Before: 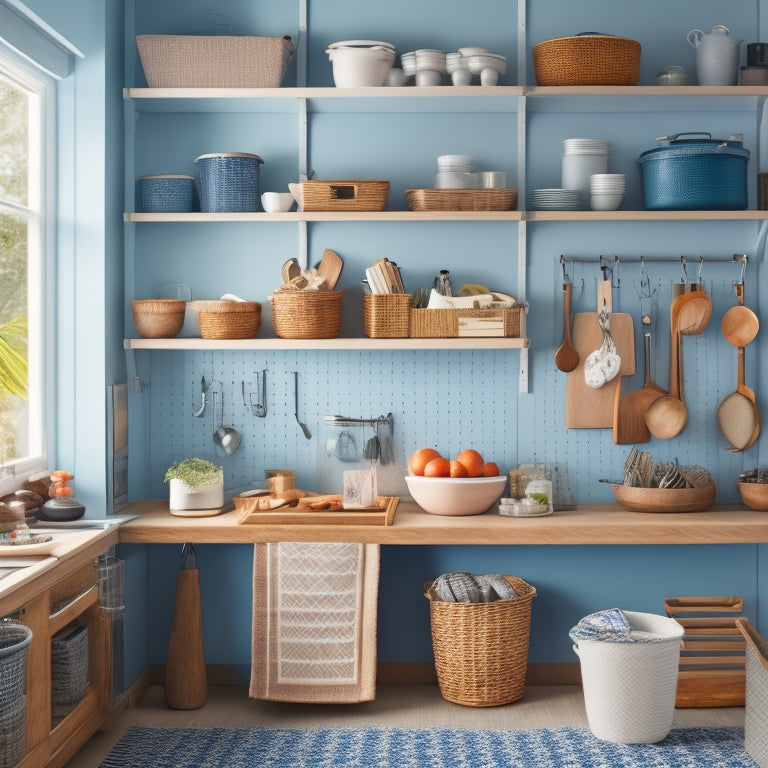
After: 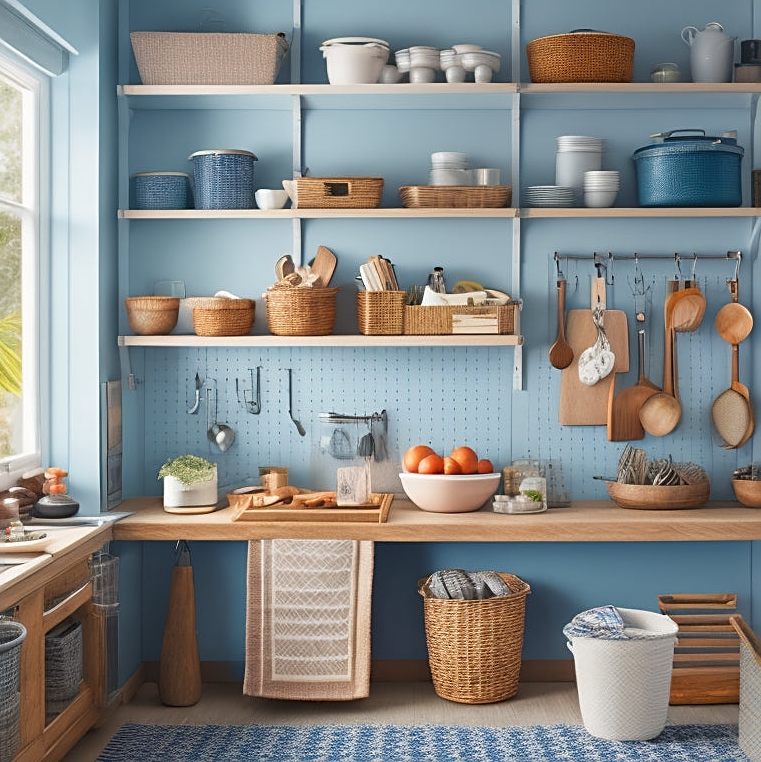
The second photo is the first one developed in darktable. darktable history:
sharpen: on, module defaults
crop and rotate: left 0.801%, top 0.405%, bottom 0.308%
